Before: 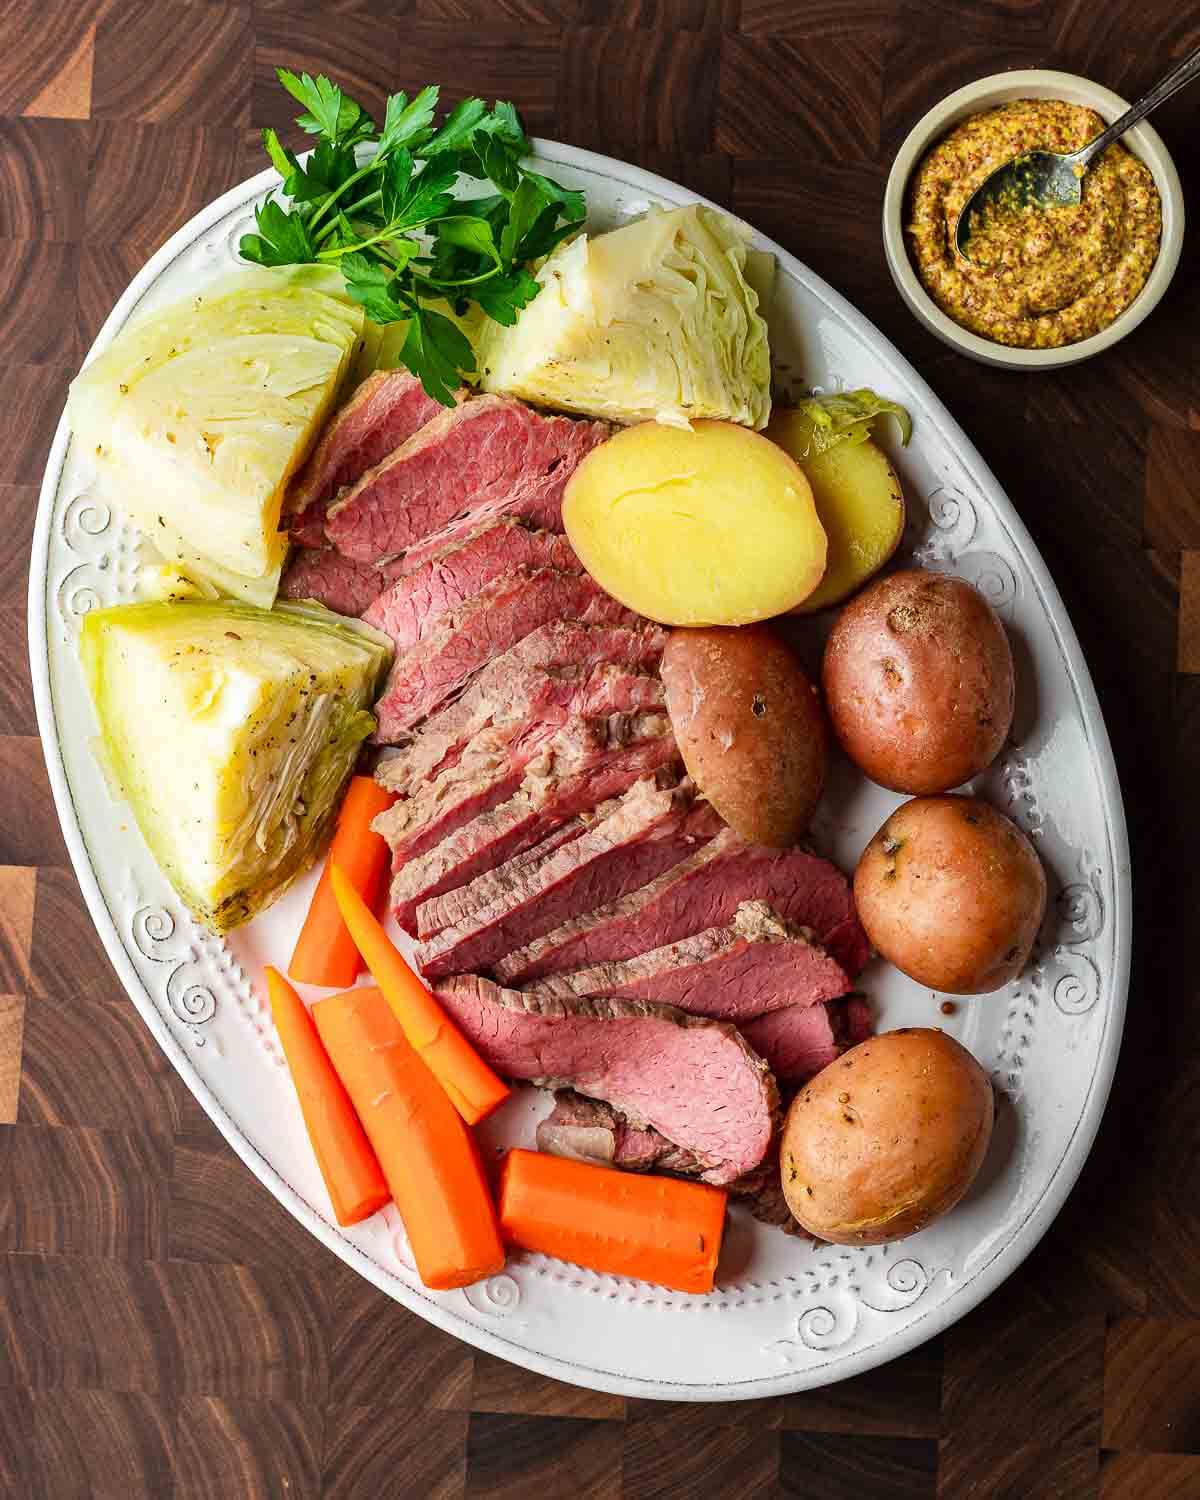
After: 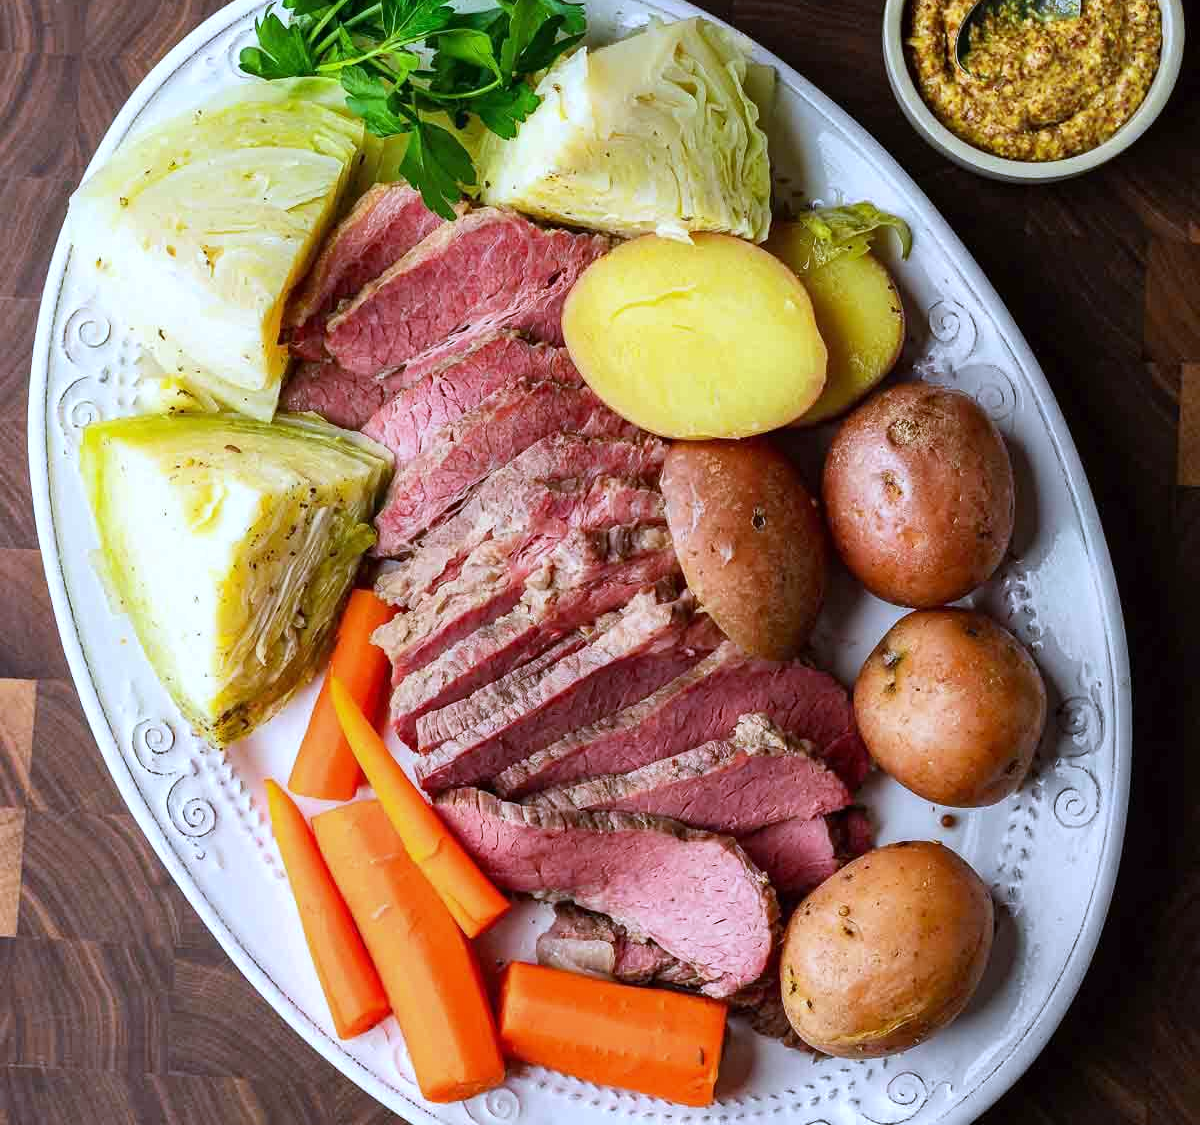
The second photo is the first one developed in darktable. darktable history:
crop and rotate: top 12.5%, bottom 12.5%
white balance: red 0.948, green 1.02, blue 1.176
